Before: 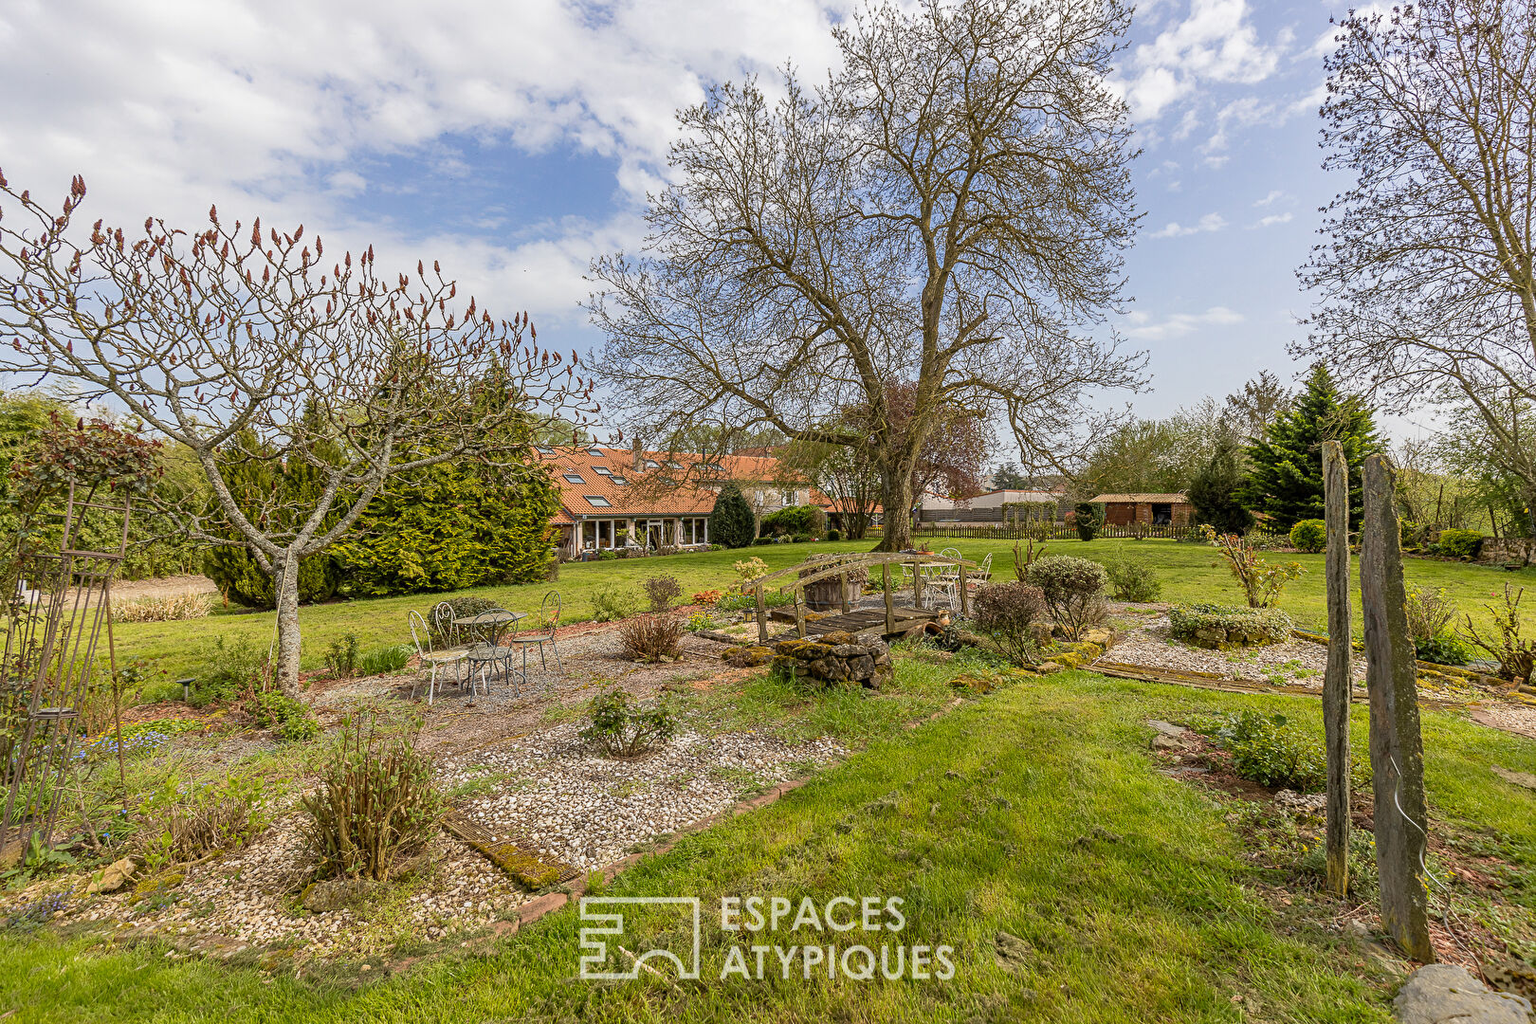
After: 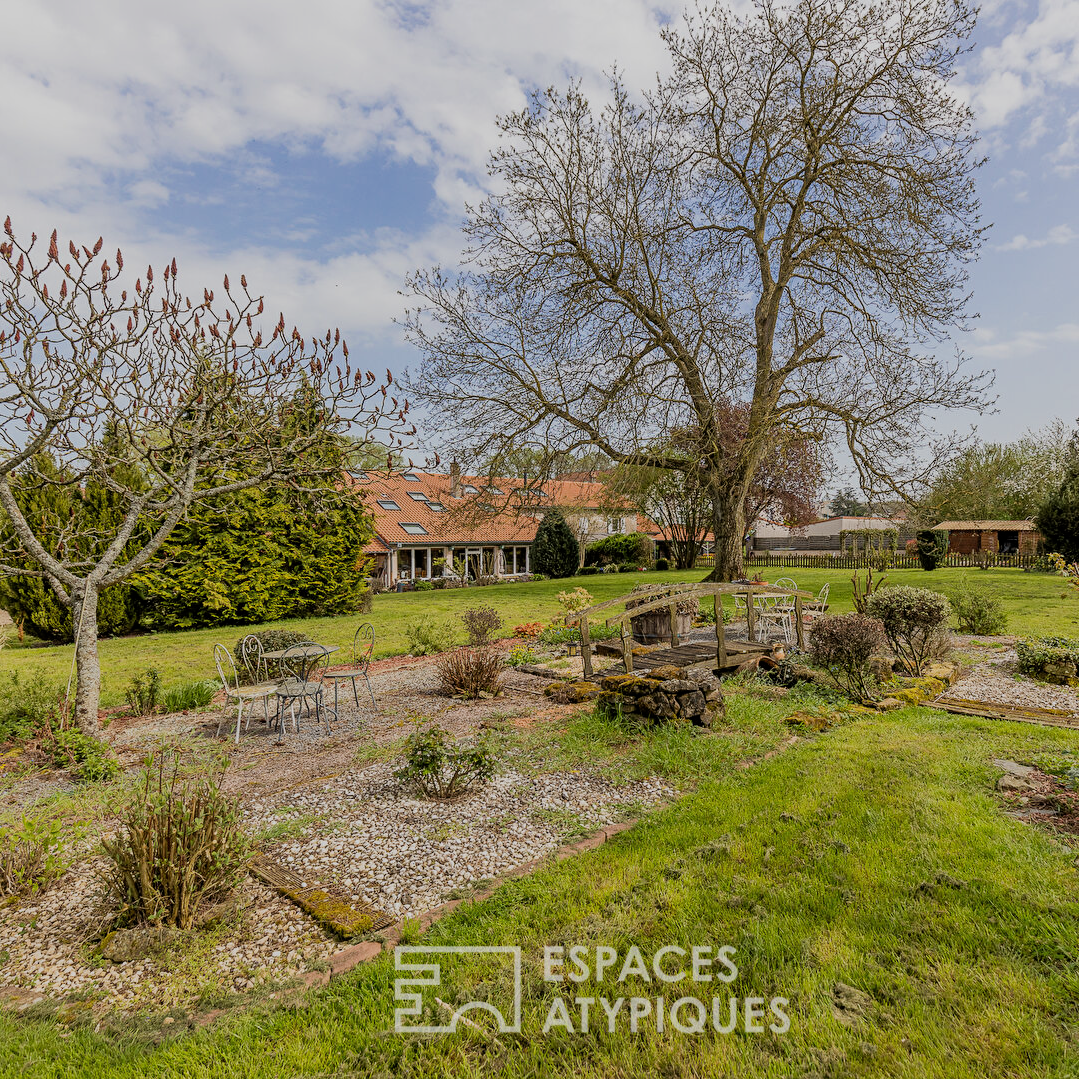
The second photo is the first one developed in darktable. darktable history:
filmic rgb: black relative exposure -7.65 EV, white relative exposure 4.56 EV, hardness 3.61
crop and rotate: left 13.409%, right 19.924%
